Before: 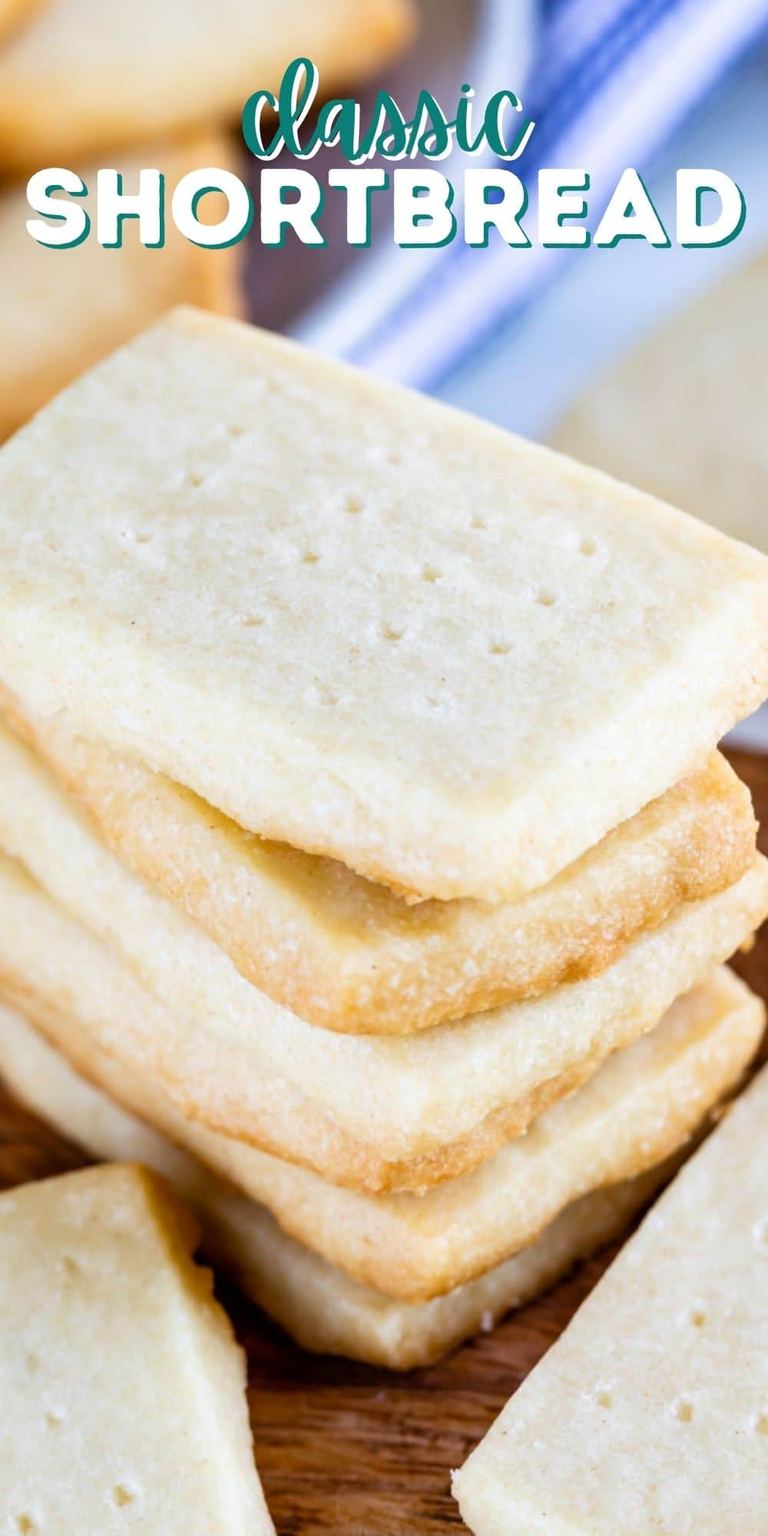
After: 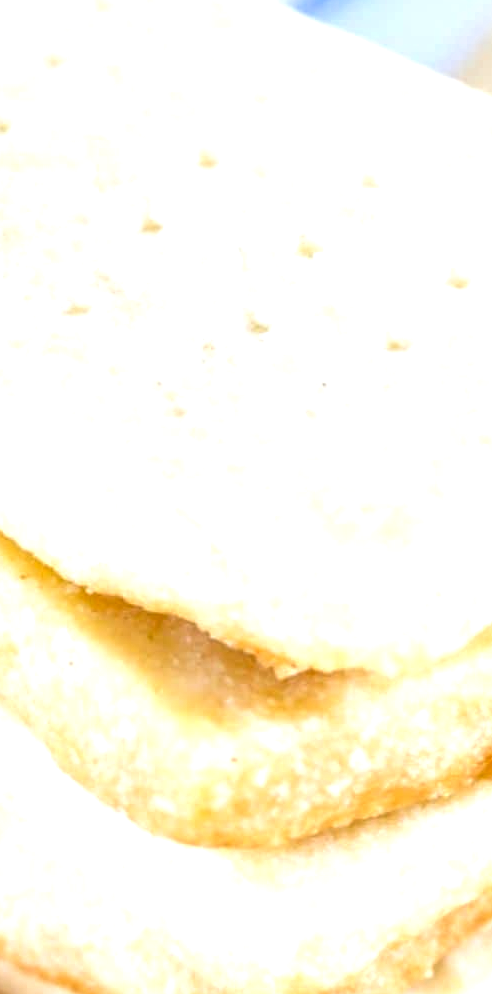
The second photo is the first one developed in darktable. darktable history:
crop: left 25.329%, top 25%, right 25.42%, bottom 25.275%
local contrast: on, module defaults
exposure: black level correction 0, exposure 0.69 EV, compensate exposure bias true, compensate highlight preservation false
